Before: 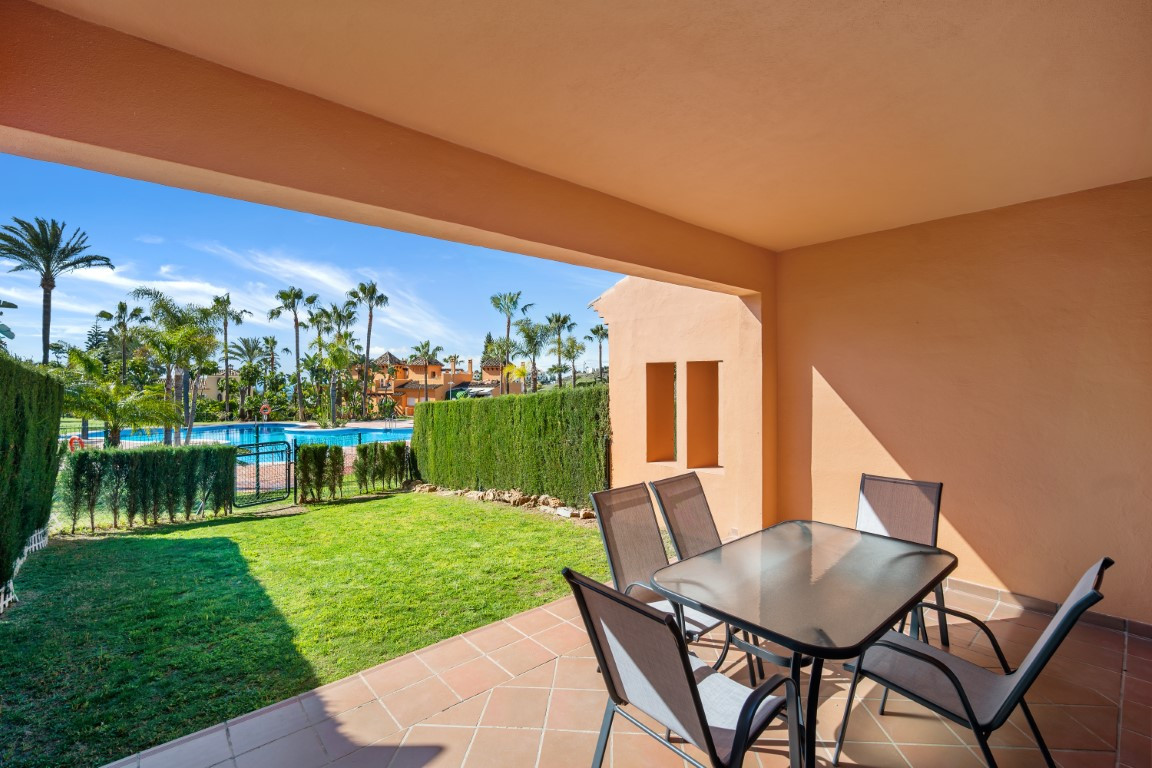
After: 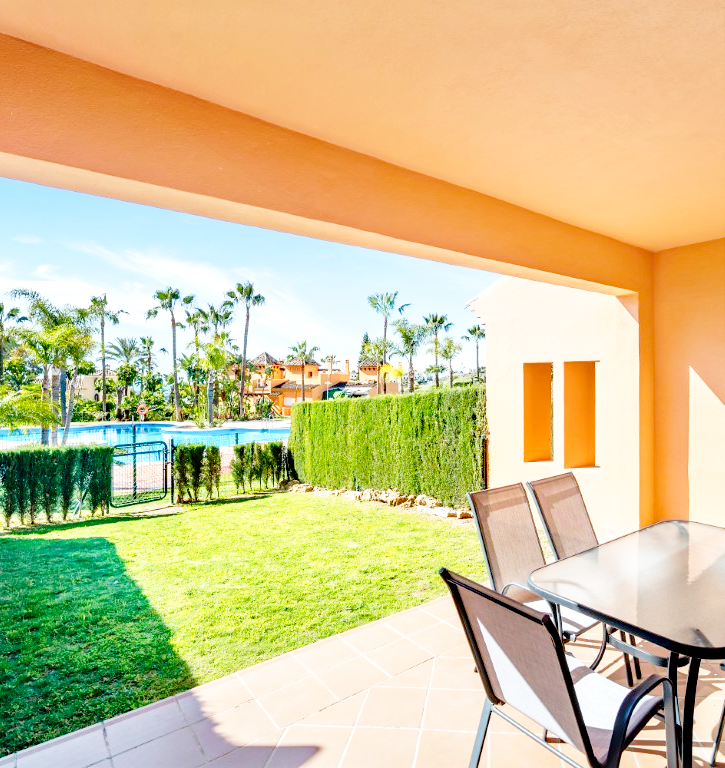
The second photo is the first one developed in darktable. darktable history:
crop: left 10.698%, right 26.36%
base curve: curves: ch0 [(0, 0) (0.032, 0.037) (0.105, 0.228) (0.435, 0.76) (0.856, 0.983) (1, 1)], fusion 1, preserve colors none
